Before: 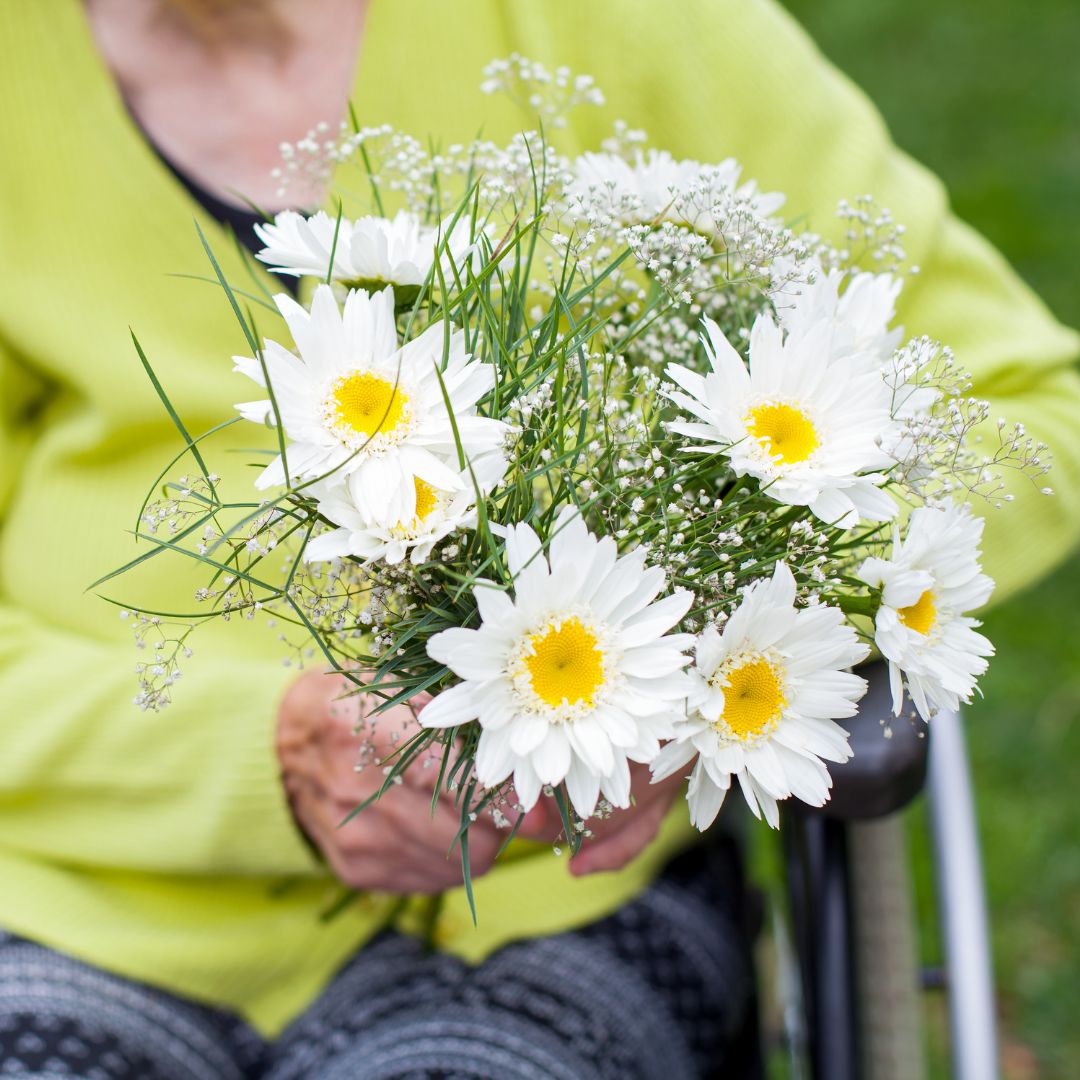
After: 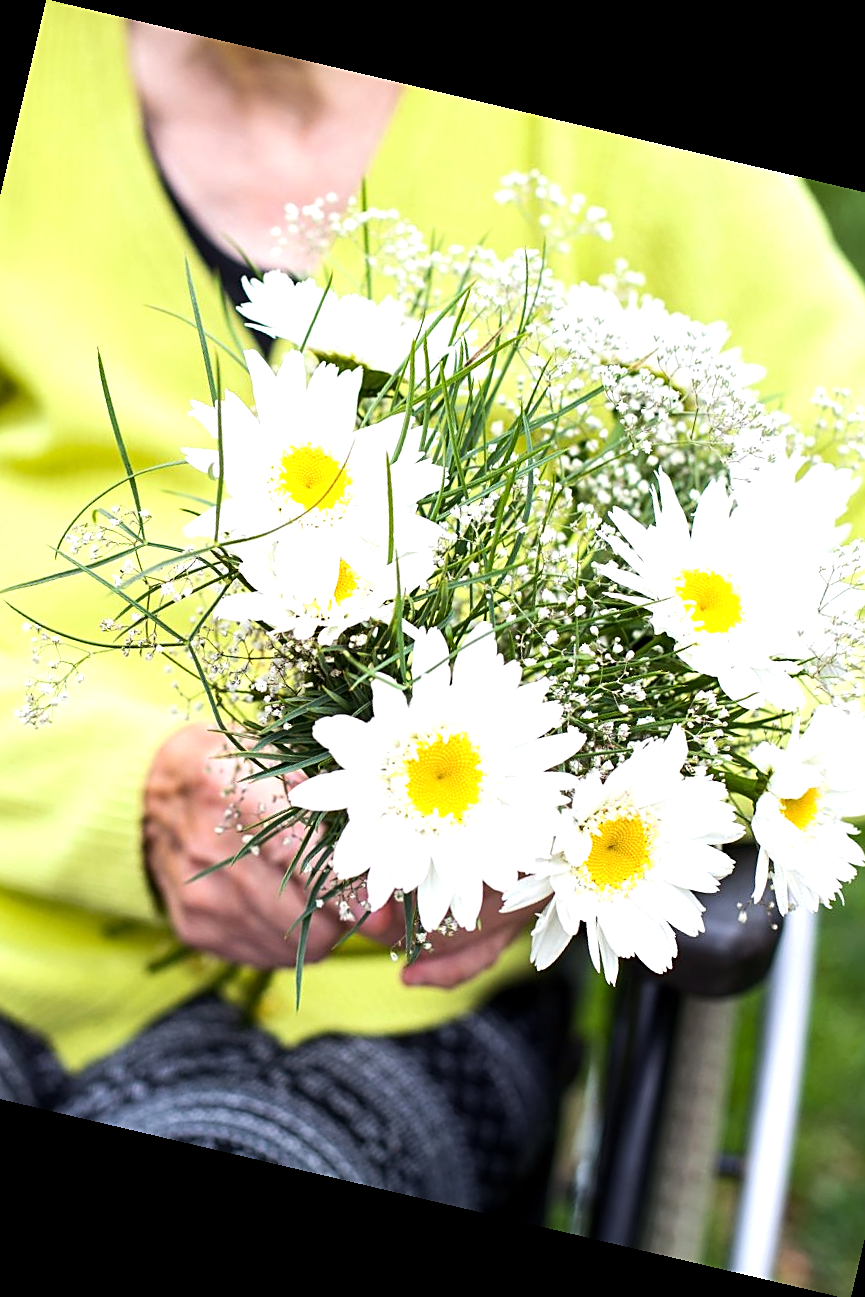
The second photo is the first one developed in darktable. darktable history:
crop and rotate: left 15.546%, right 17.787%
rotate and perspective: rotation 13.27°, automatic cropping off
sharpen: on, module defaults
tone equalizer: -8 EV -0.75 EV, -7 EV -0.7 EV, -6 EV -0.6 EV, -5 EV -0.4 EV, -3 EV 0.4 EV, -2 EV 0.6 EV, -1 EV 0.7 EV, +0 EV 0.75 EV, edges refinement/feathering 500, mask exposure compensation -1.57 EV, preserve details no
